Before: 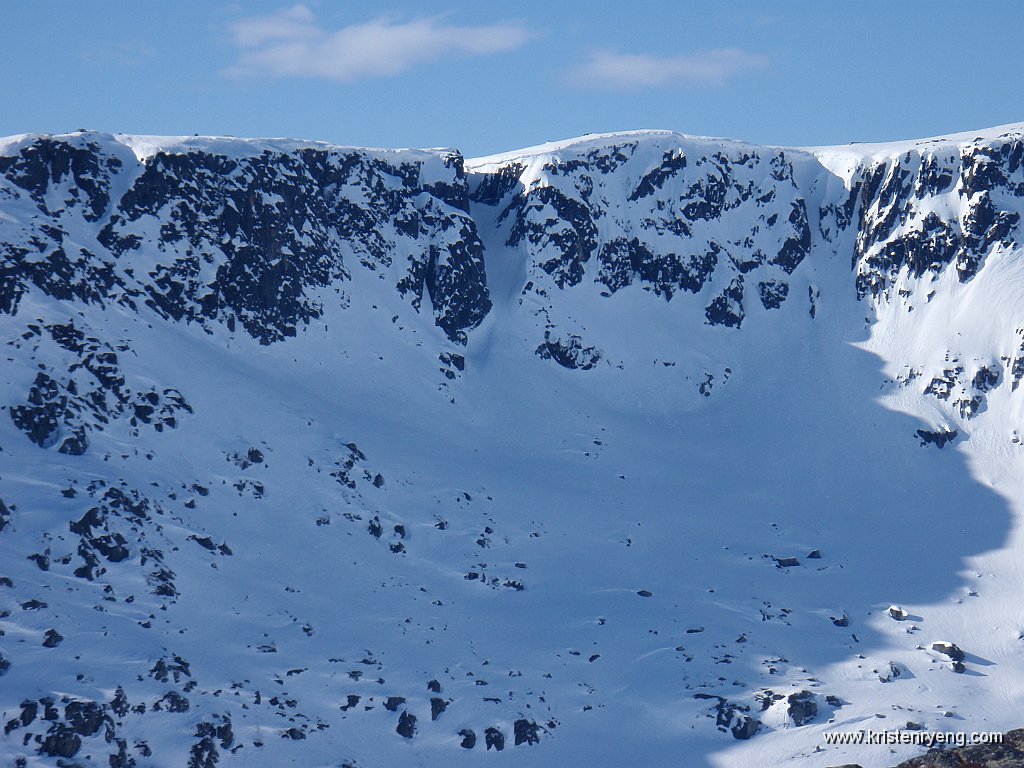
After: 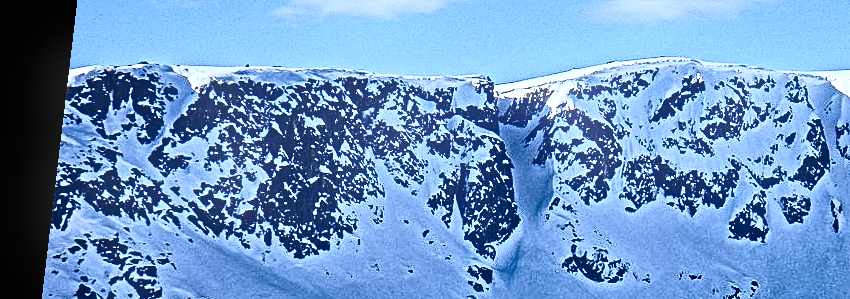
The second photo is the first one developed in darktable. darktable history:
crop: left 0.579%, top 7.627%, right 23.167%, bottom 54.275%
white balance: red 0.984, blue 1.059
contrast brightness saturation: contrast 0.4, brightness 0.05, saturation 0.25
bloom: size 5%, threshold 95%, strength 15%
contrast equalizer: octaves 7, y [[0.406, 0.494, 0.589, 0.753, 0.877, 0.999], [0.5 ×6], [0.5 ×6], [0 ×6], [0 ×6]]
rotate and perspective: rotation 0.128°, lens shift (vertical) -0.181, lens shift (horizontal) -0.044, shear 0.001, automatic cropping off
